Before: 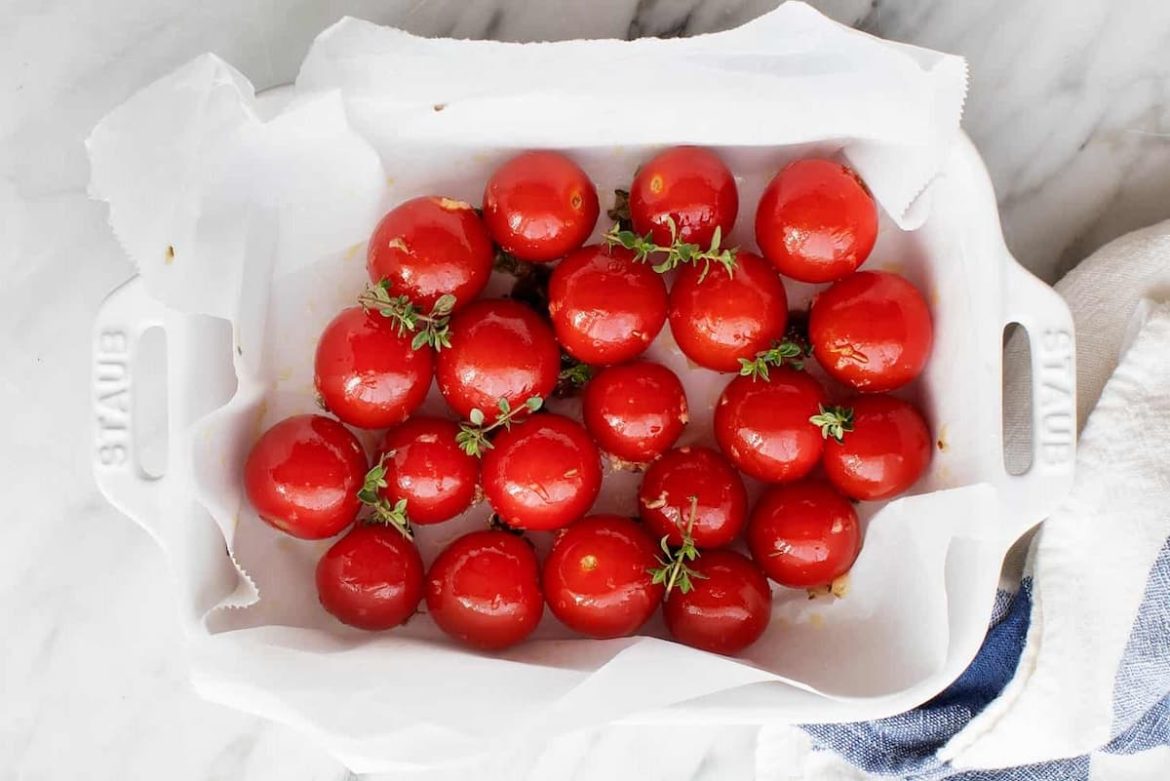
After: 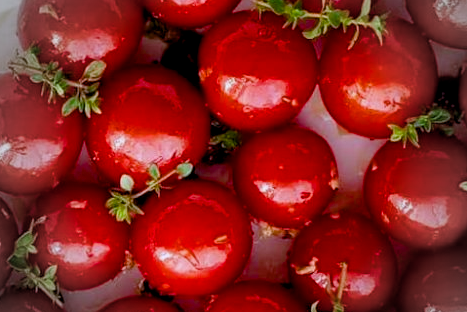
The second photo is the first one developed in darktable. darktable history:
vignetting: fall-off start 67.15%, brightness -0.442, saturation -0.691, width/height ratio 1.011, unbound false
crop: left 30%, top 30%, right 30%, bottom 30%
color balance rgb: shadows lift › chroma 1%, shadows lift › hue 240.84°, highlights gain › chroma 2%, highlights gain › hue 73.2°, global offset › luminance -0.5%, perceptual saturation grading › global saturation 20%, perceptual saturation grading › highlights -25%, perceptual saturation grading › shadows 50%, global vibrance 25.26%
white balance: red 0.926, green 1.003, blue 1.133
